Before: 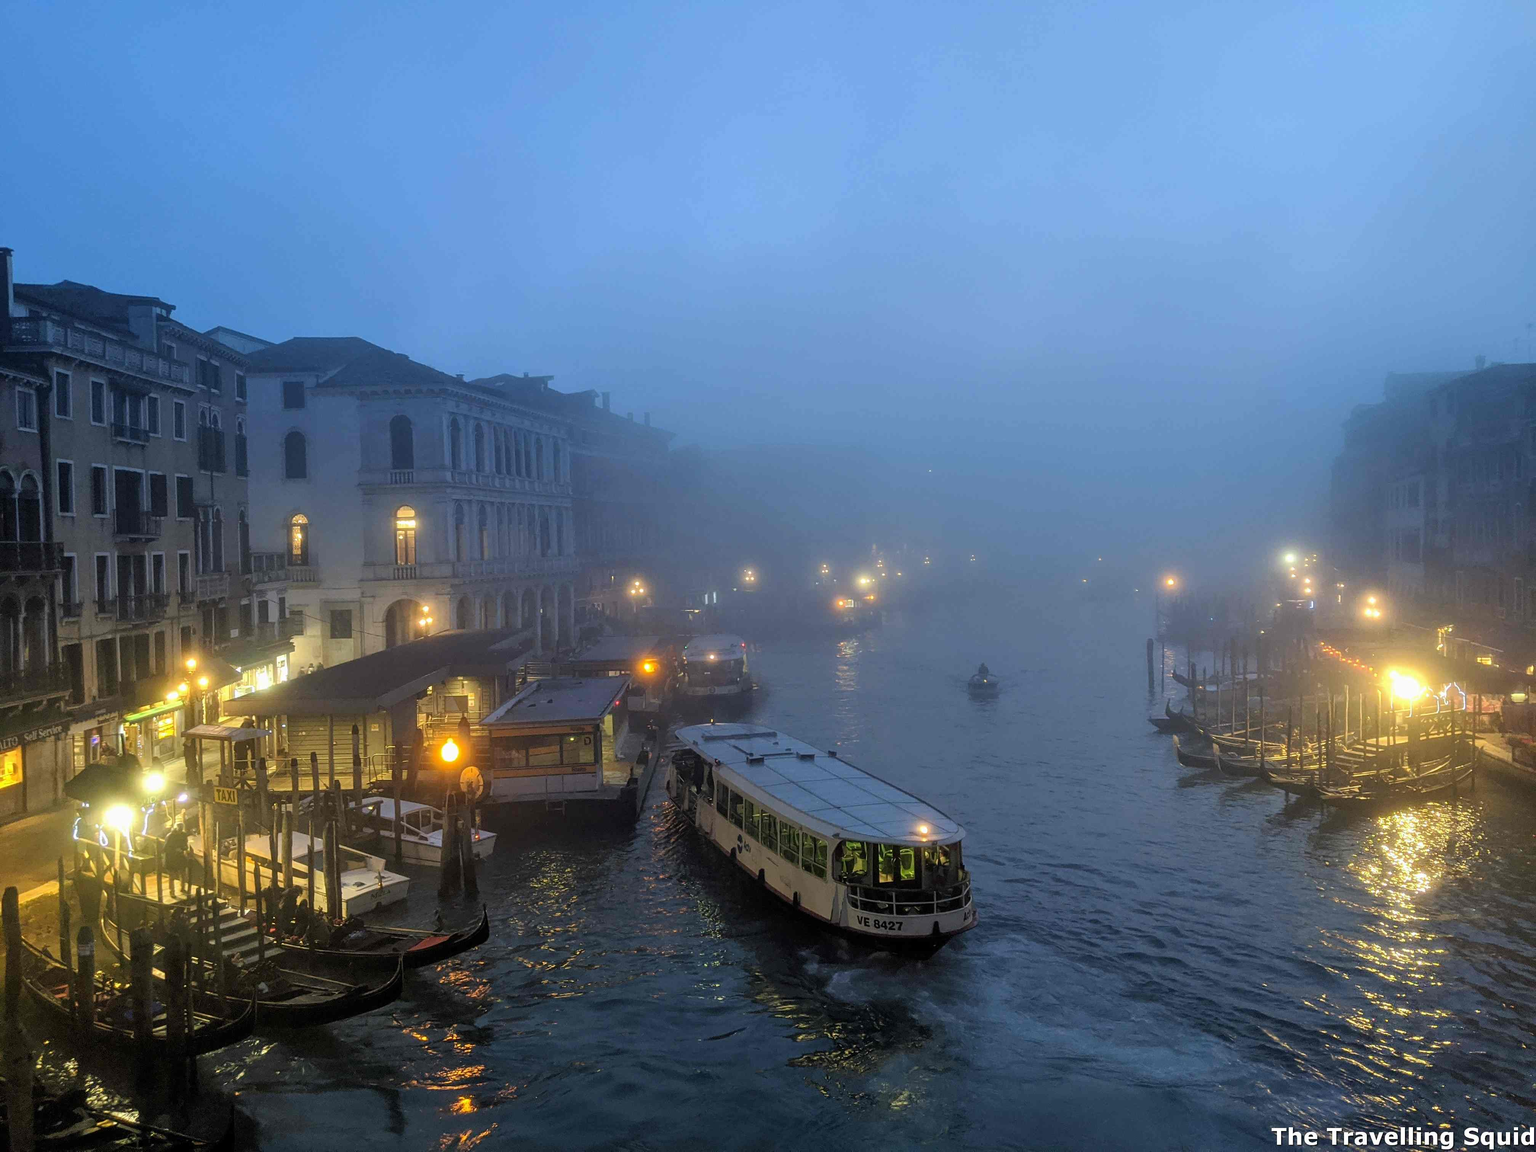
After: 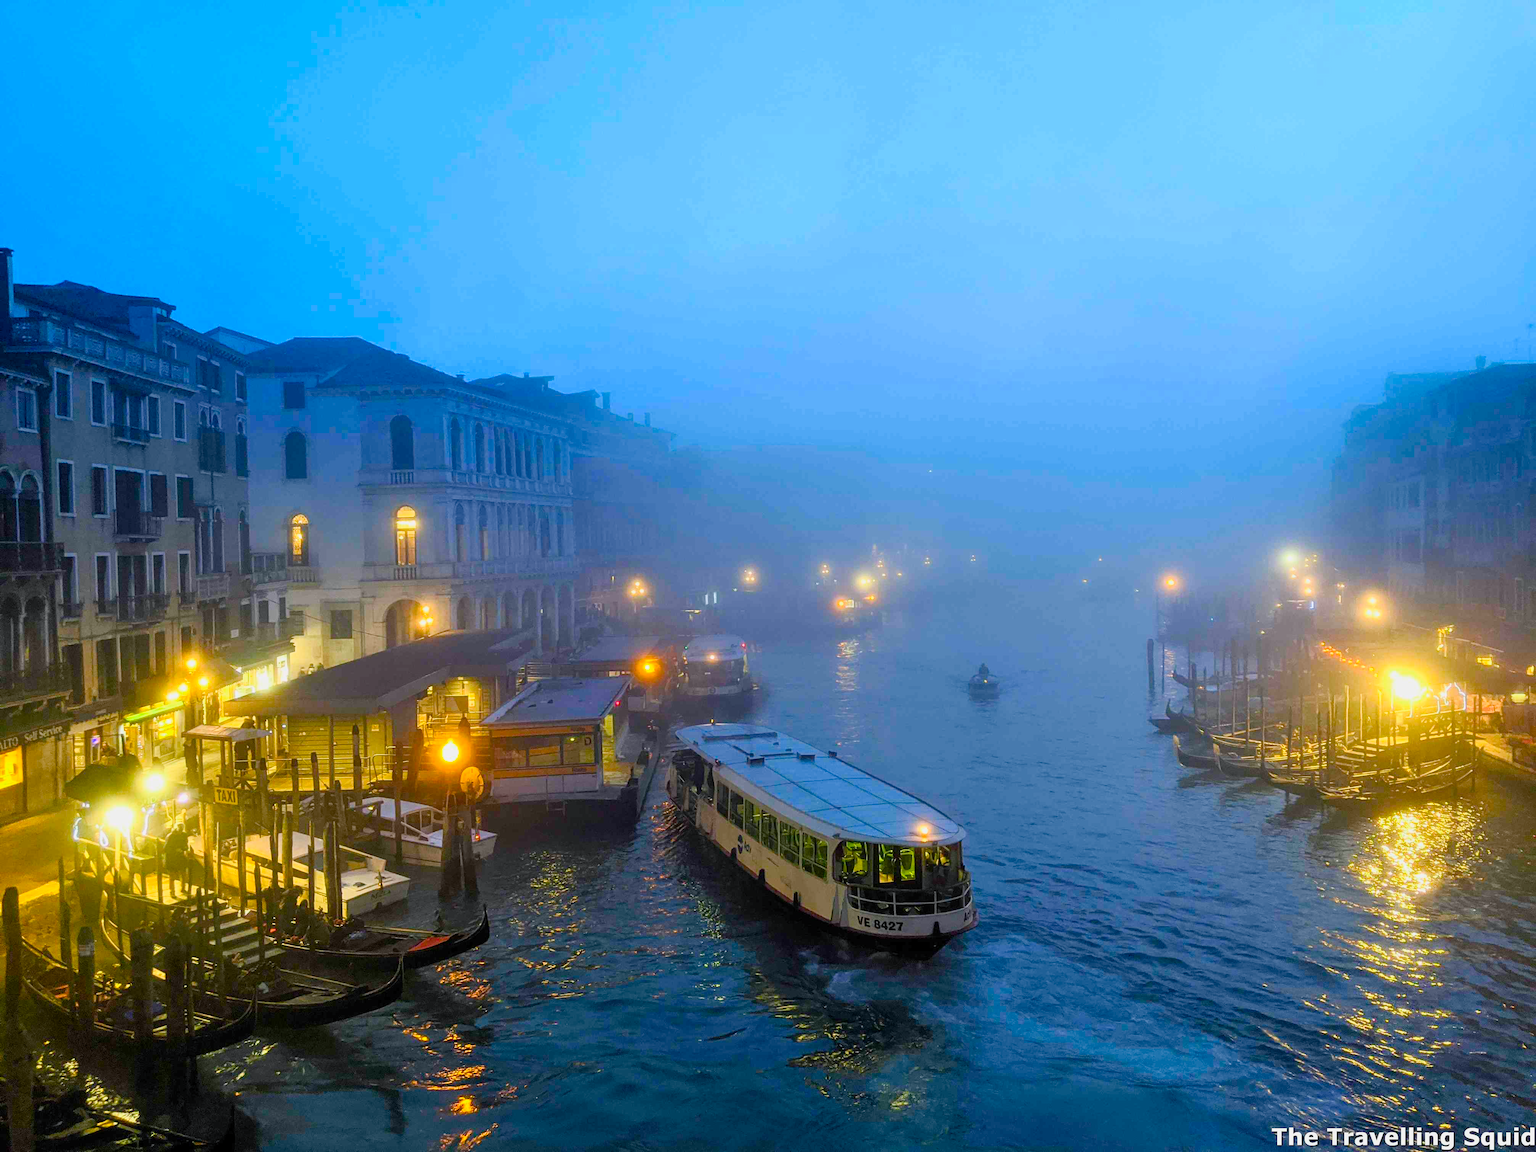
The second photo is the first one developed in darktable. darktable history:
color balance rgb: shadows lift › chroma 1.033%, shadows lift › hue 241.42°, linear chroma grading › global chroma 25.041%, perceptual saturation grading › global saturation 20%, perceptual saturation grading › highlights -25.429%, perceptual saturation grading › shadows 49.425%
base curve: curves: ch0 [(0, 0) (0.088, 0.125) (0.176, 0.251) (0.354, 0.501) (0.613, 0.749) (1, 0.877)]
